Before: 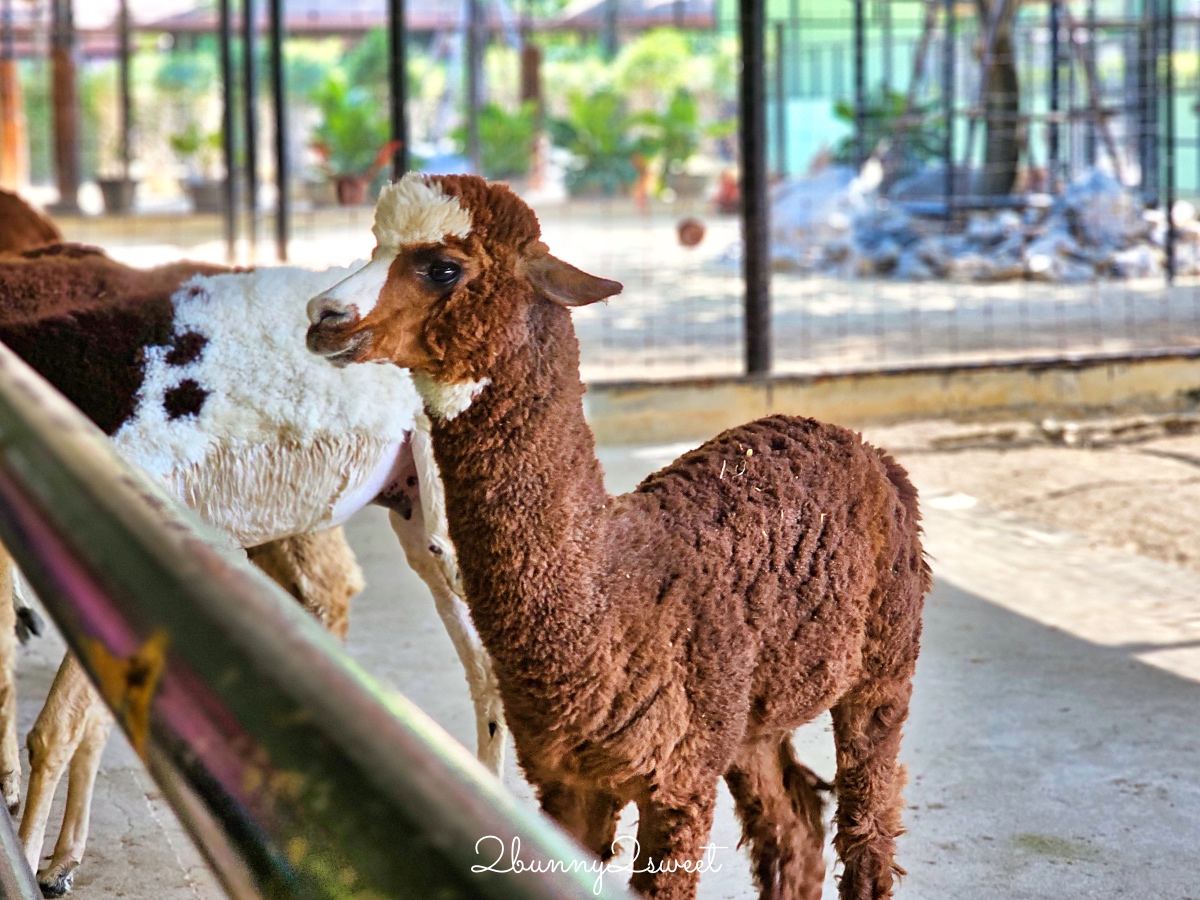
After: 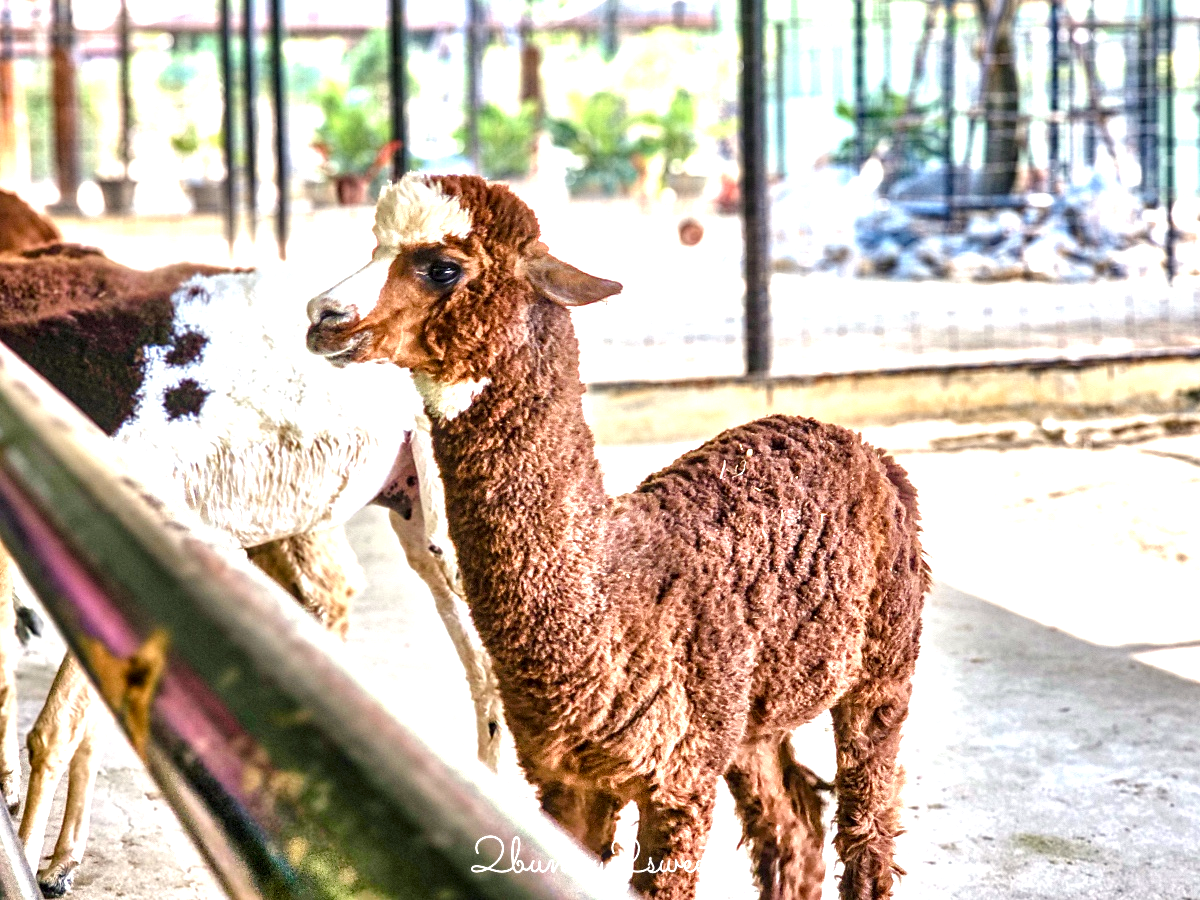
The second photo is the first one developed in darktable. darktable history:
color balance rgb: shadows lift › chroma 2%, shadows lift › hue 250°, power › hue 326.4°, highlights gain › chroma 2%, highlights gain › hue 64.8°, global offset › luminance 0.5%, global offset › hue 58.8°, perceptual saturation grading › highlights -25%, perceptual saturation grading › shadows 30%, global vibrance 15%
local contrast: detail 160%
white balance: emerald 1
exposure: black level correction 0, exposure 1.1 EV, compensate highlight preservation false
